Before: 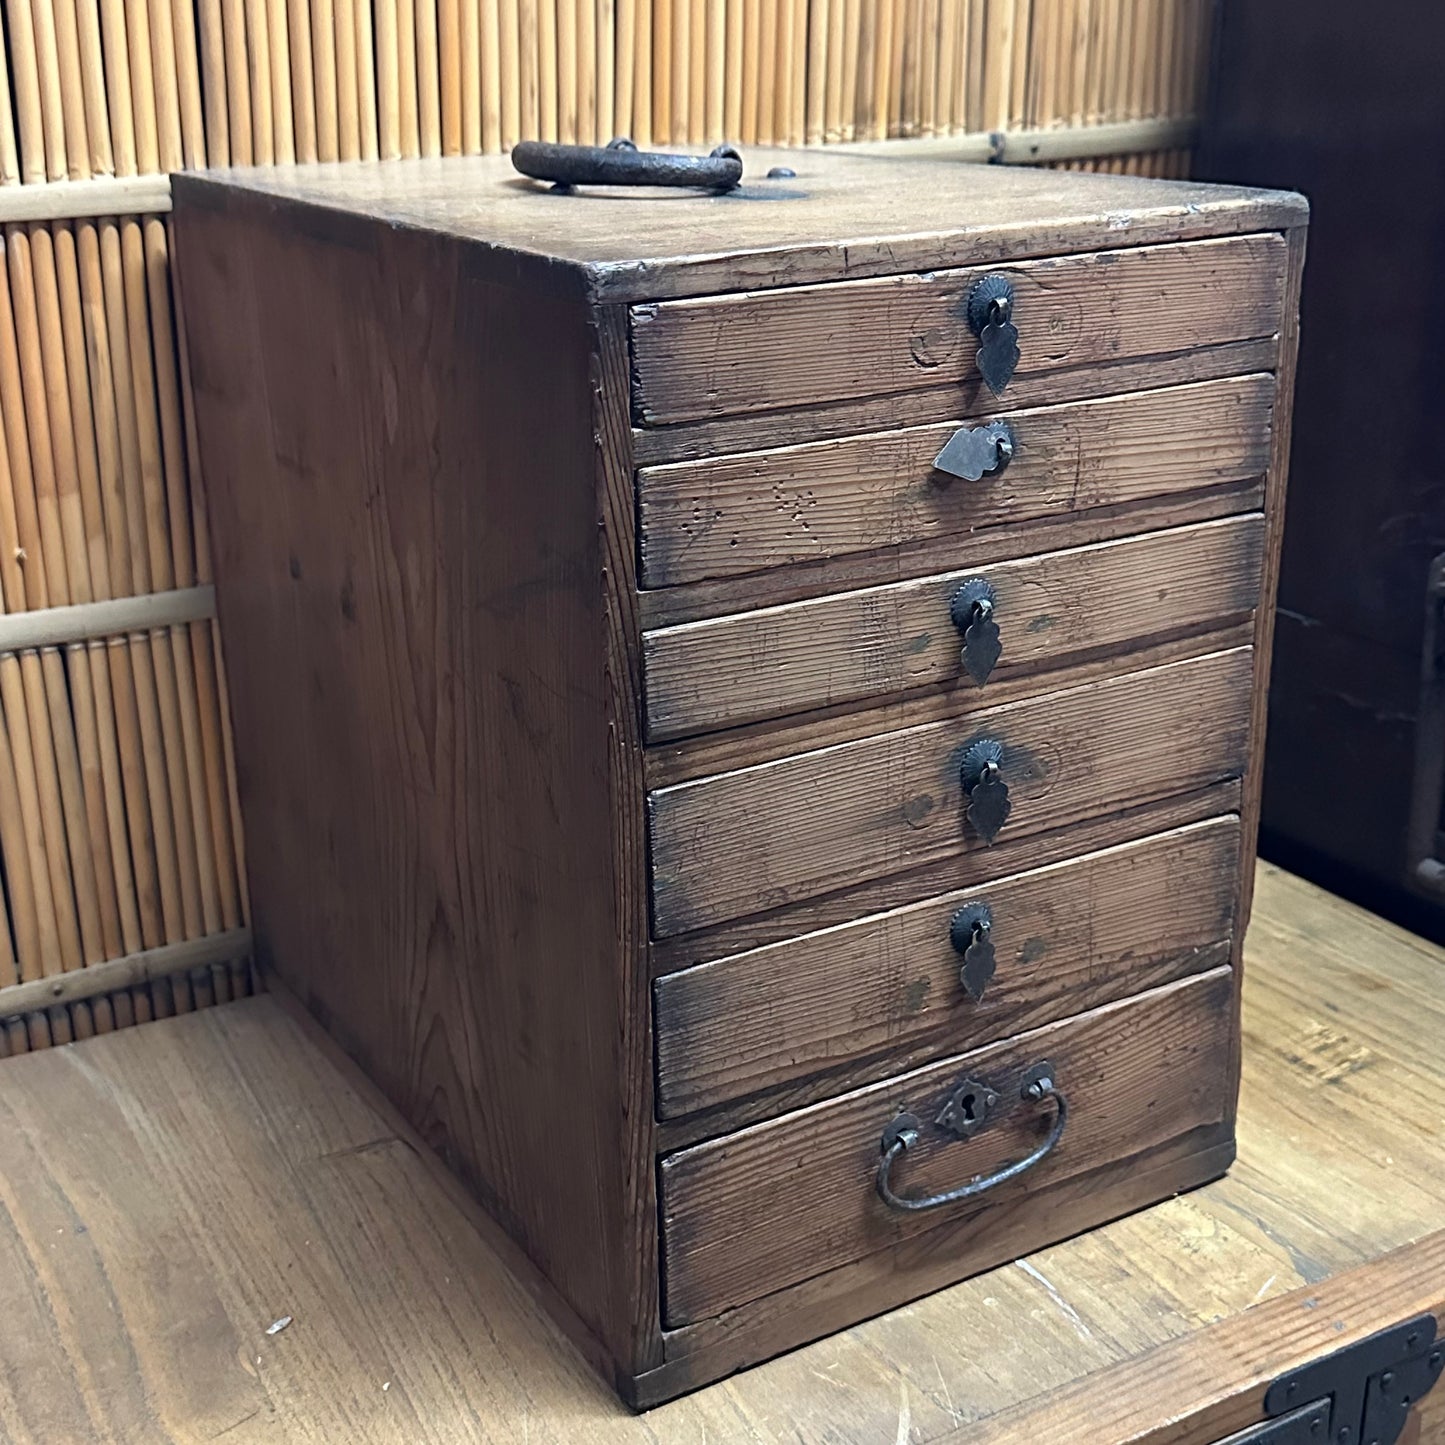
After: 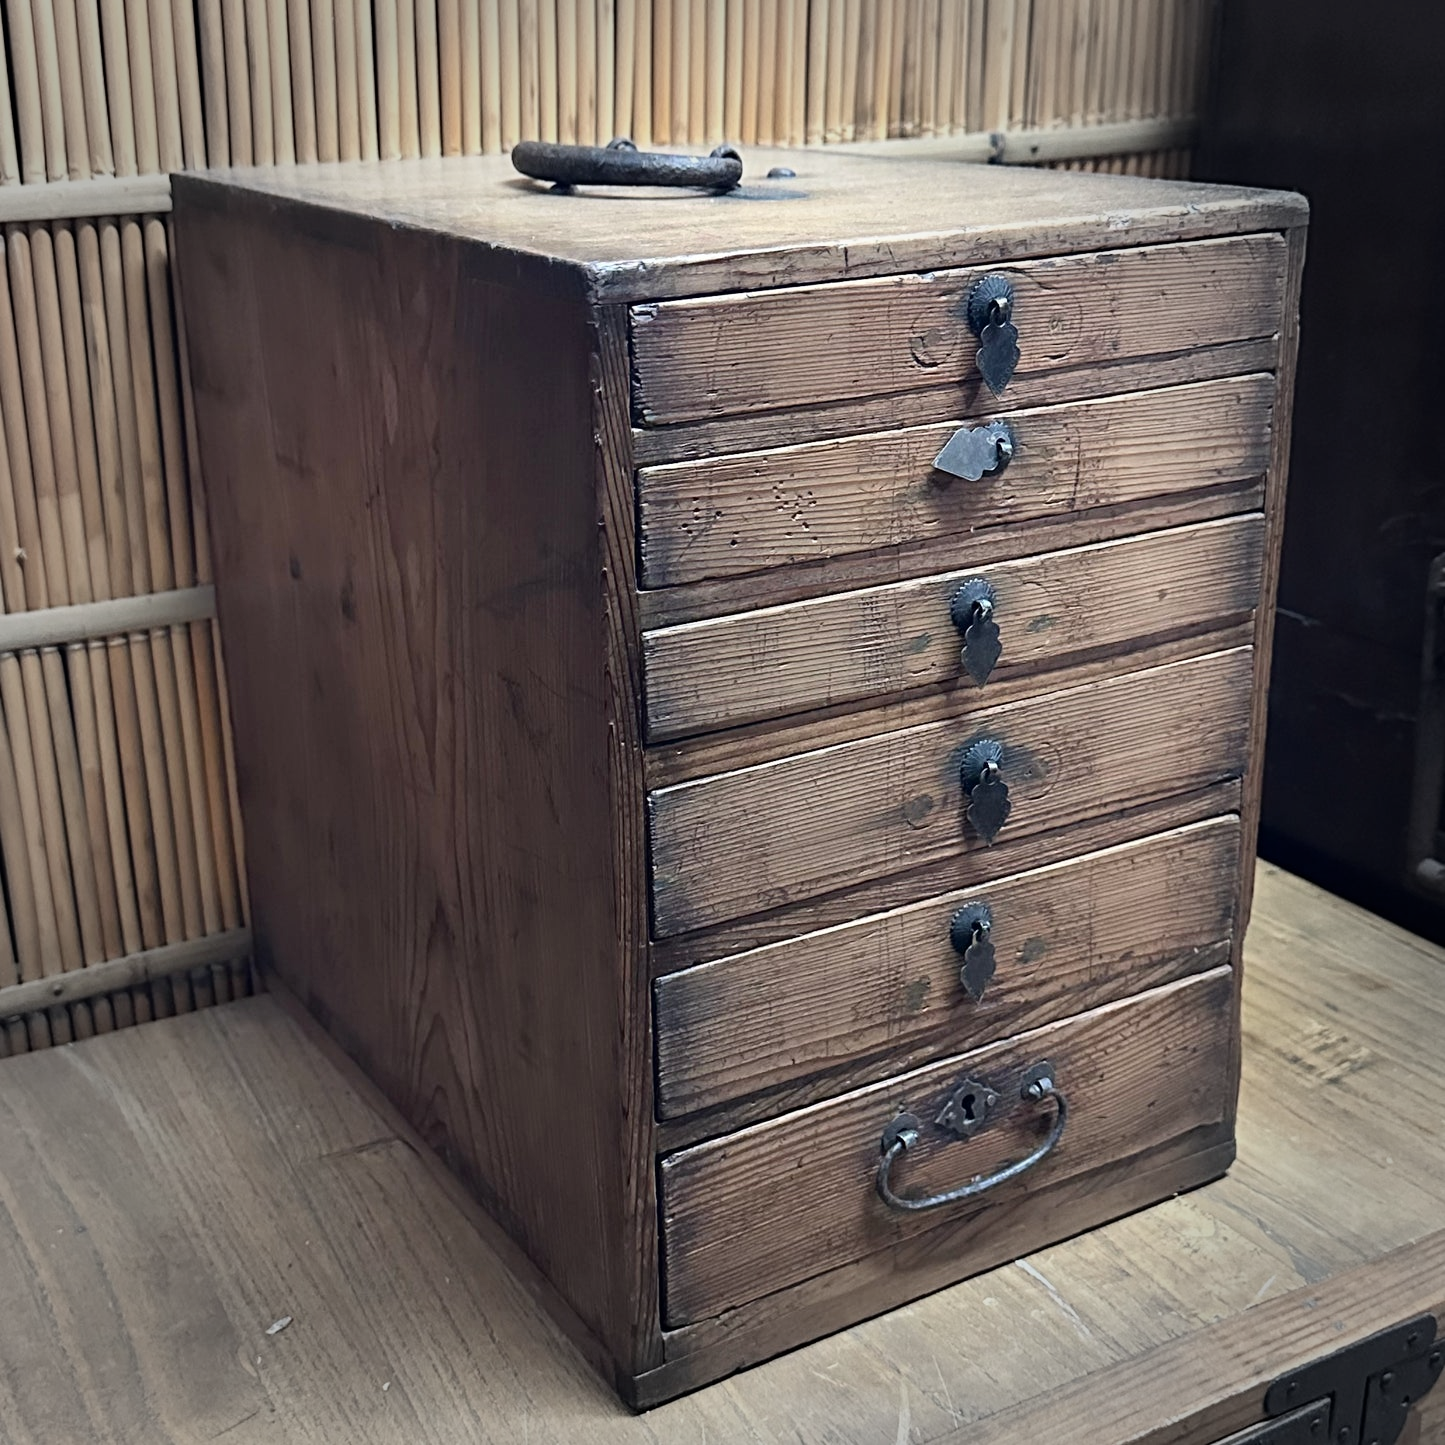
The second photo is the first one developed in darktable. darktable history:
vignetting: fall-off start 65.83%, fall-off radius 39.62%, automatic ratio true, width/height ratio 0.671
tone curve: curves: ch0 [(0, 0) (0.004, 0.002) (0.02, 0.013) (0.218, 0.218) (0.664, 0.718) (0.832, 0.873) (1, 1)], color space Lab, independent channels, preserve colors none
